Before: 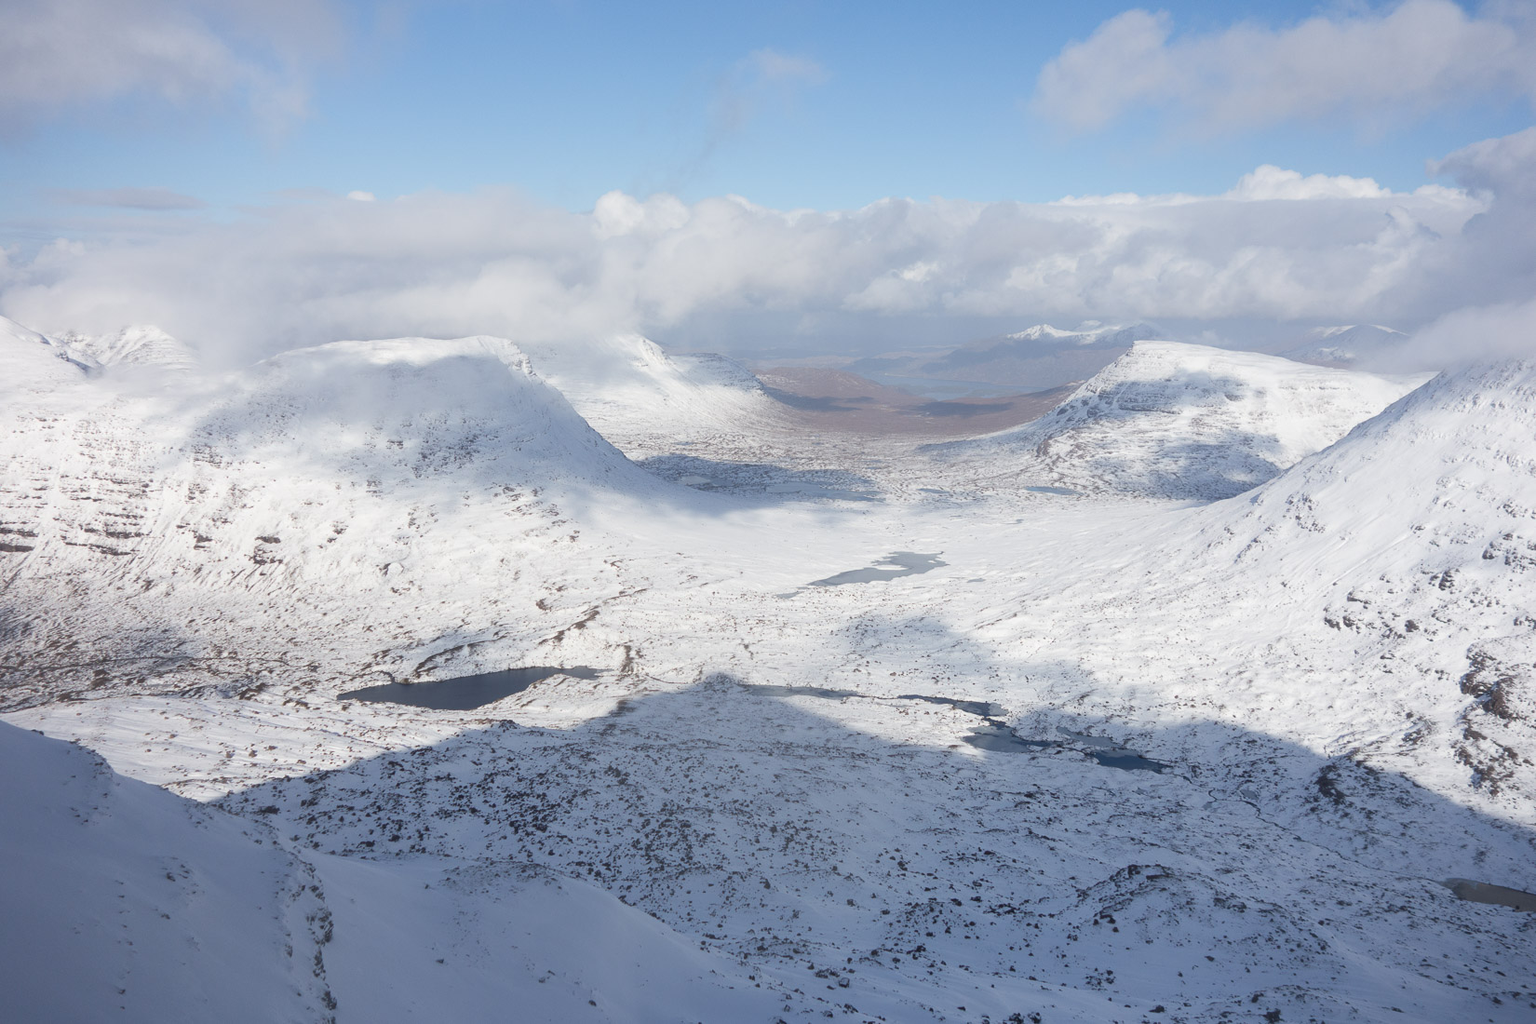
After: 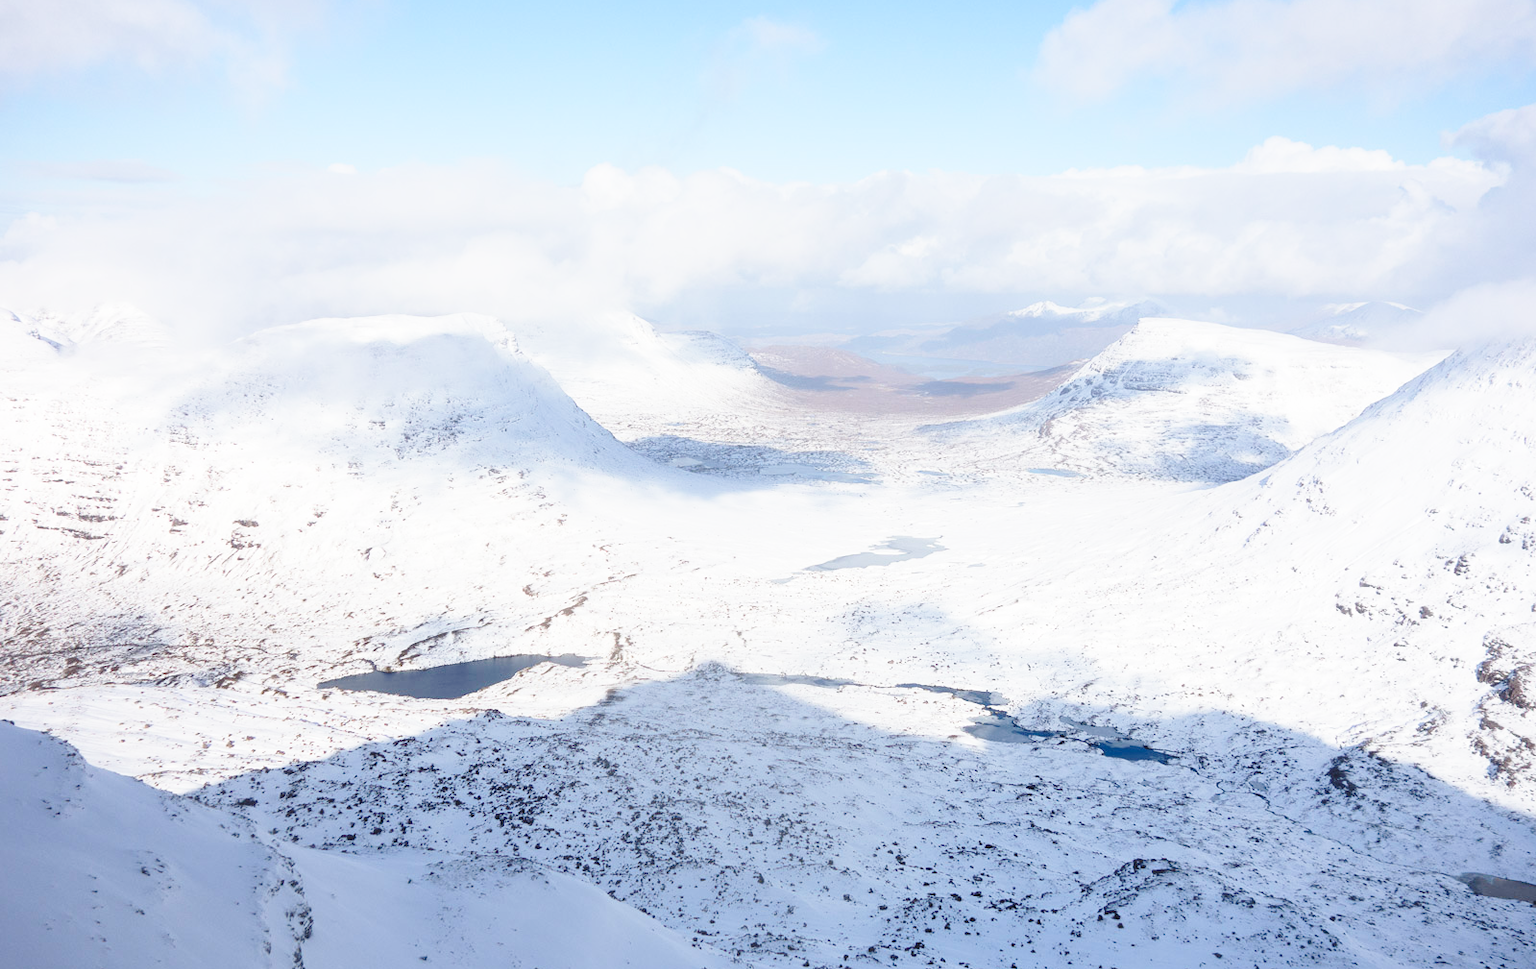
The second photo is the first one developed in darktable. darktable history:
contrast brightness saturation: contrast 0.1, brightness 0.03, saturation 0.09
crop: left 1.964%, top 3.251%, right 1.122%, bottom 4.933%
base curve: curves: ch0 [(0, 0) (0.032, 0.037) (0.105, 0.228) (0.435, 0.76) (0.856, 0.983) (1, 1)], preserve colors none
